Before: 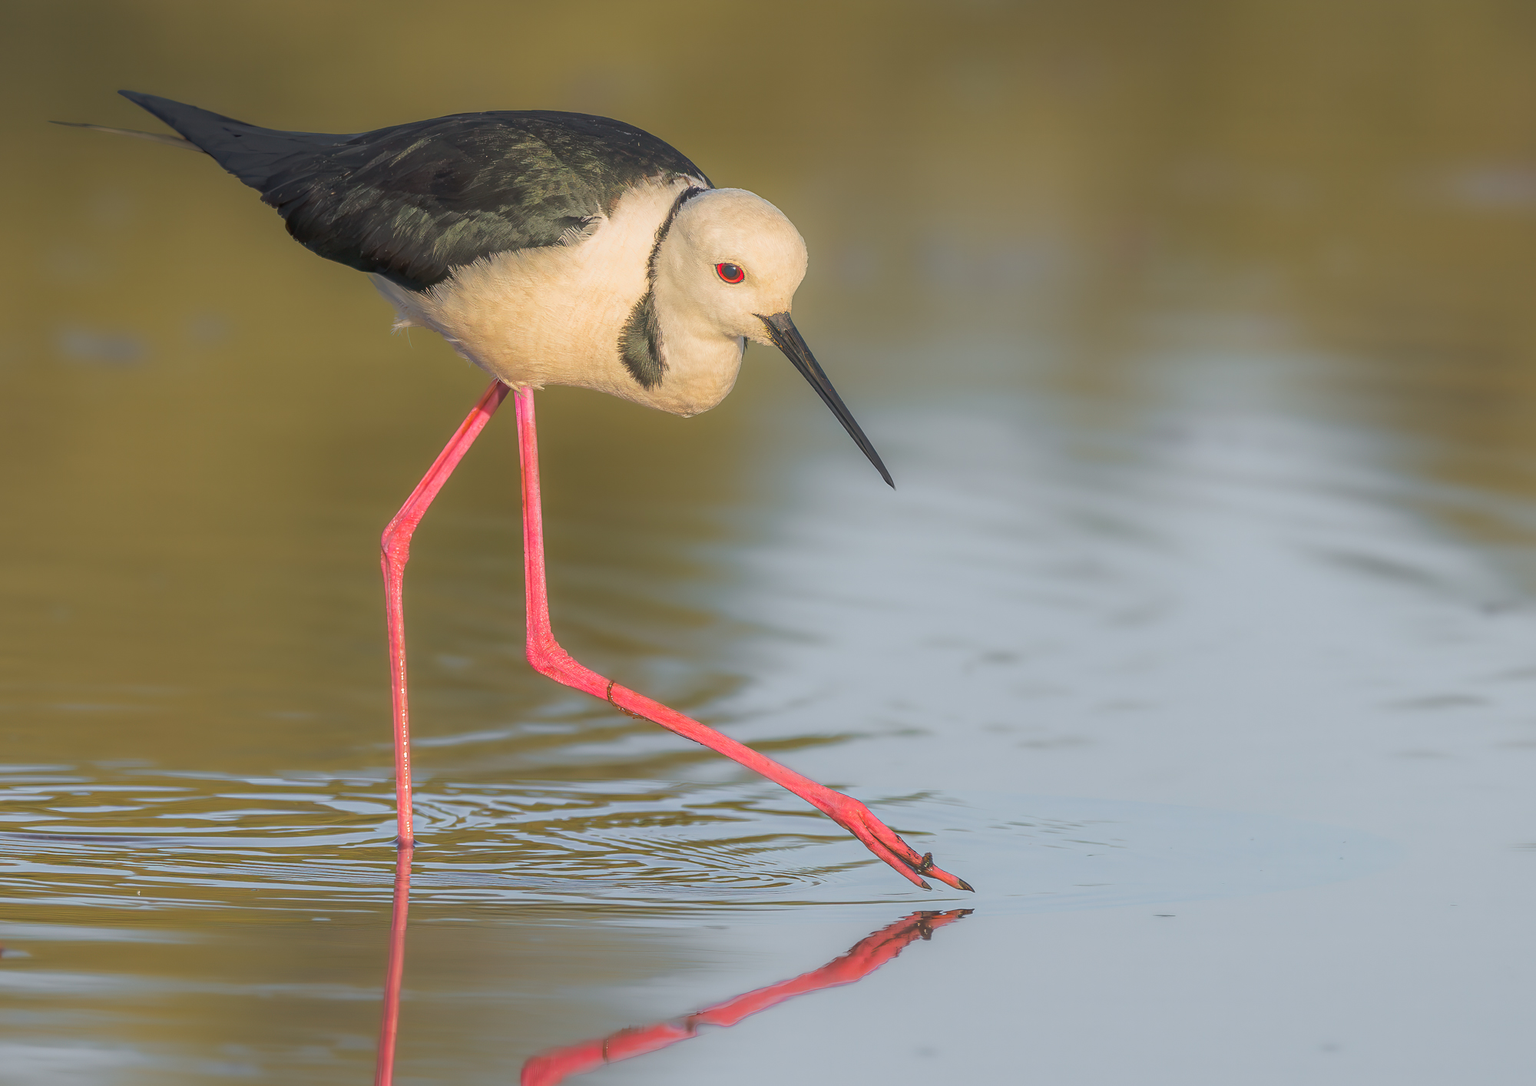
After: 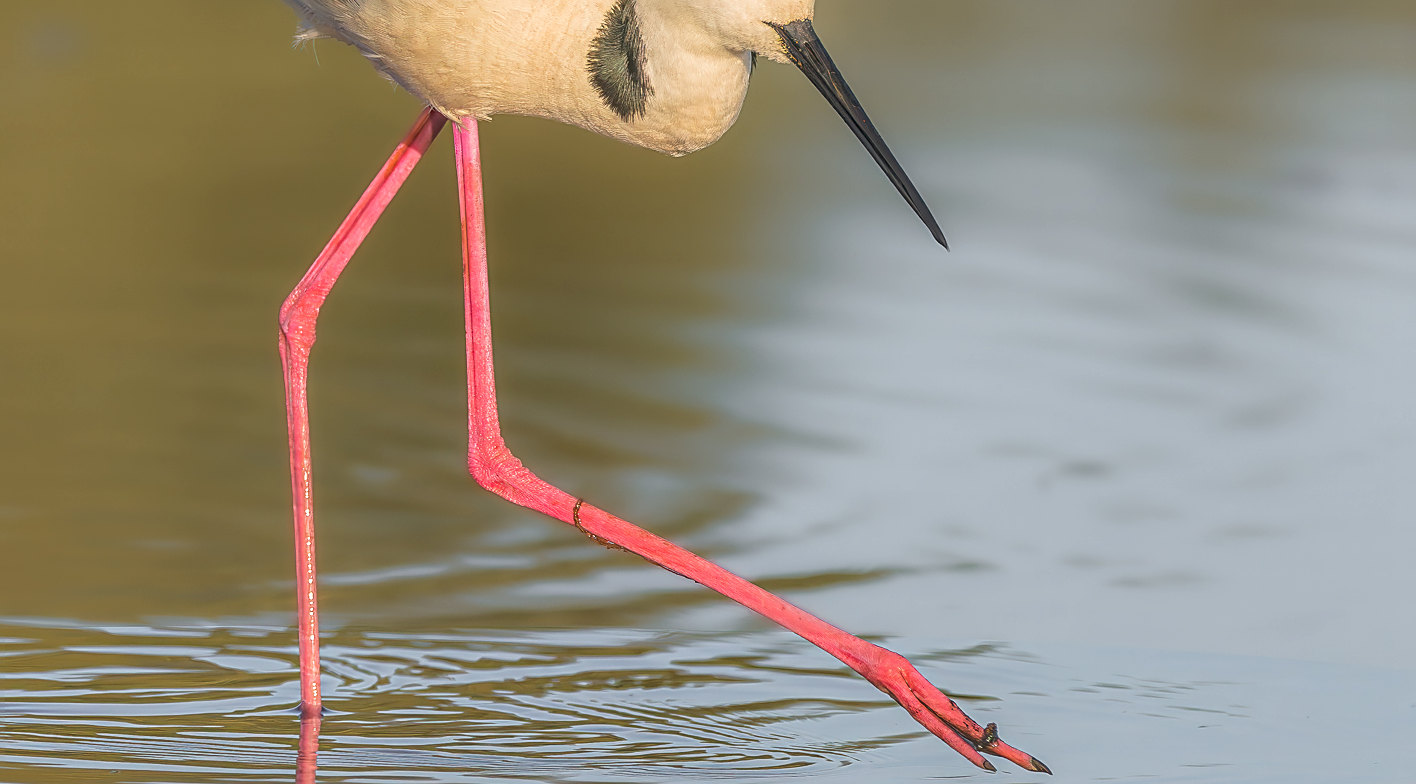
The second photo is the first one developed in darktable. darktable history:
crop: left 10.884%, top 27.433%, right 18.269%, bottom 17.099%
sharpen: on, module defaults
local contrast: on, module defaults
